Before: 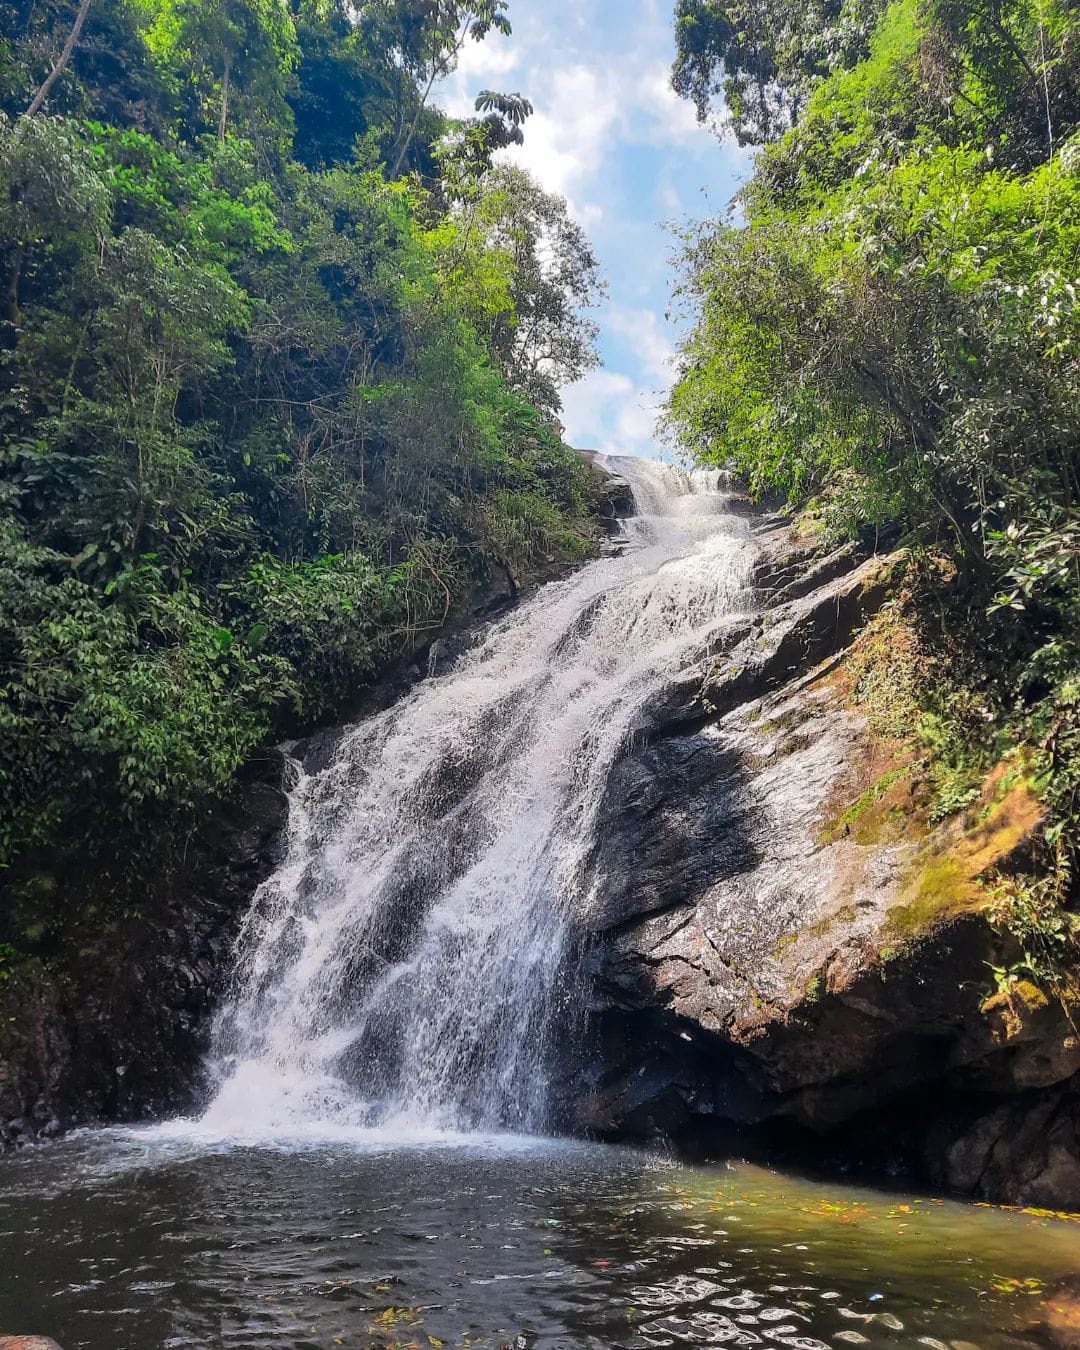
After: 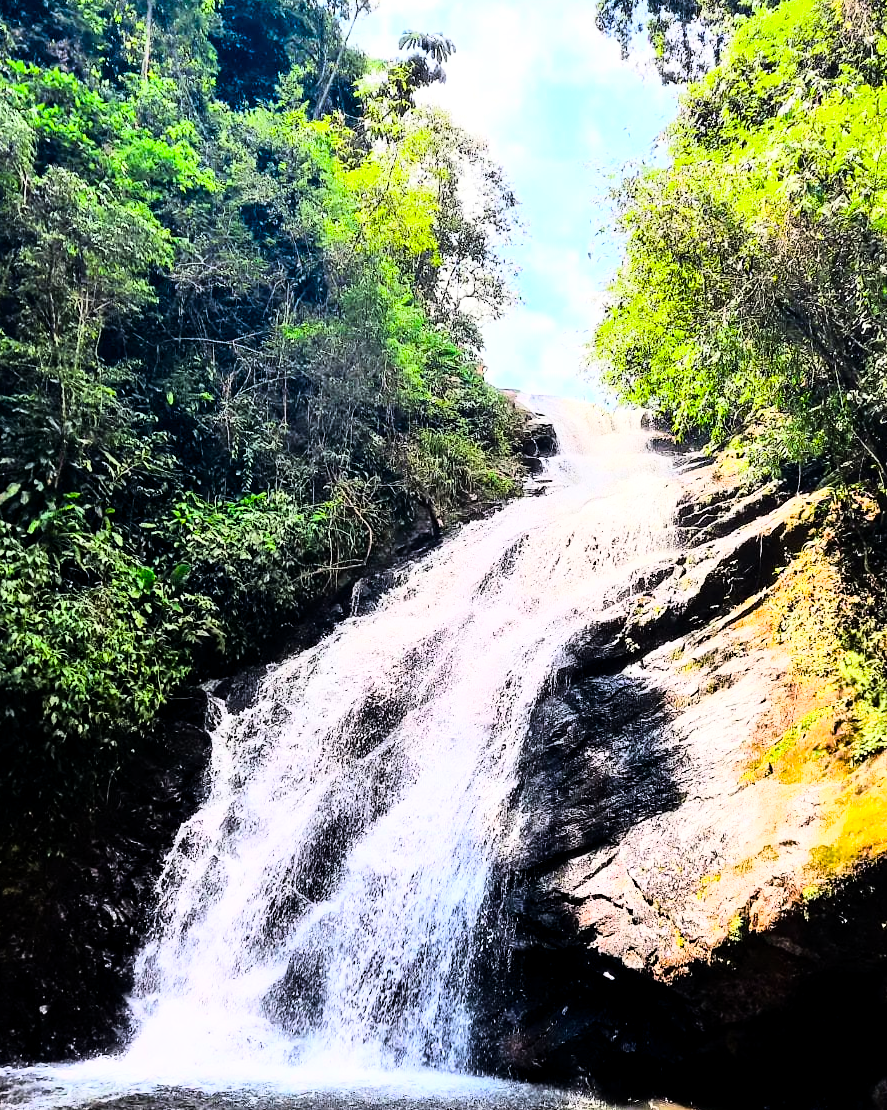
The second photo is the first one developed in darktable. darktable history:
color balance rgb: global offset › luminance -0.51%, perceptual saturation grading › global saturation 27.53%, perceptual saturation grading › highlights -25%, perceptual saturation grading › shadows 25%, perceptual brilliance grading › highlights 6.62%, perceptual brilliance grading › mid-tones 17.07%, perceptual brilliance grading › shadows -5.23%
rgb curve: curves: ch0 [(0, 0) (0.21, 0.15) (0.24, 0.21) (0.5, 0.75) (0.75, 0.96) (0.89, 0.99) (1, 1)]; ch1 [(0, 0.02) (0.21, 0.13) (0.25, 0.2) (0.5, 0.67) (0.75, 0.9) (0.89, 0.97) (1, 1)]; ch2 [(0, 0.02) (0.21, 0.13) (0.25, 0.2) (0.5, 0.67) (0.75, 0.9) (0.89, 0.97) (1, 1)], compensate middle gray true
crop and rotate: left 7.196%, top 4.574%, right 10.605%, bottom 13.178%
